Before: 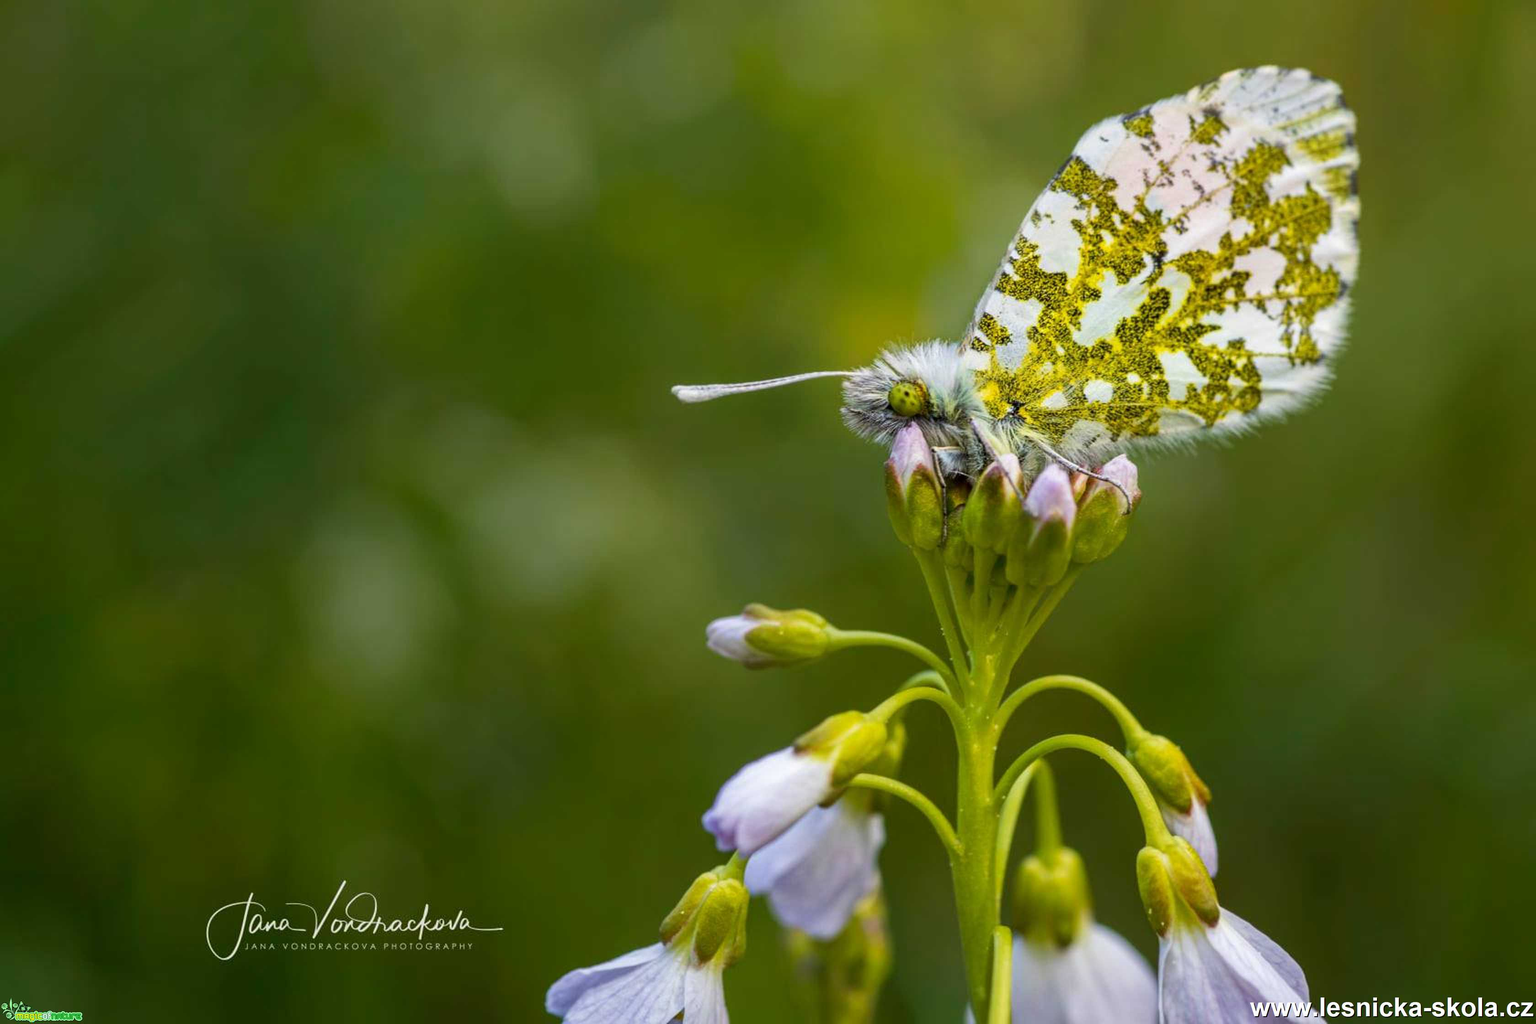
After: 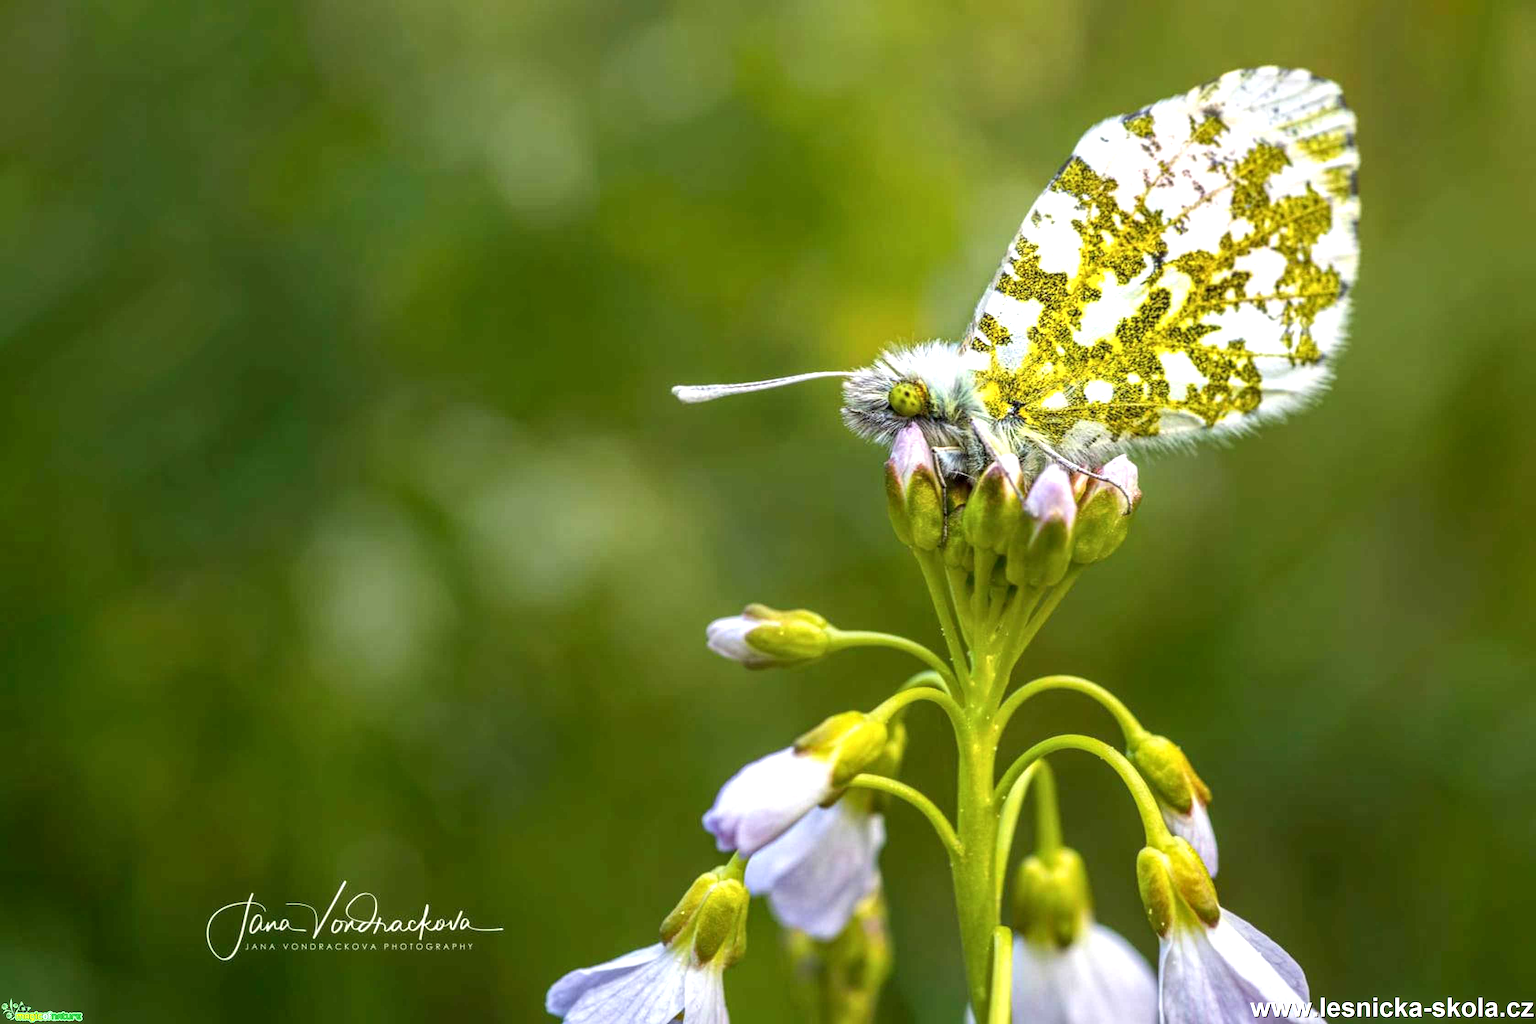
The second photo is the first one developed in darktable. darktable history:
local contrast: on, module defaults
exposure: exposure 0.6 EV, compensate highlight preservation false
